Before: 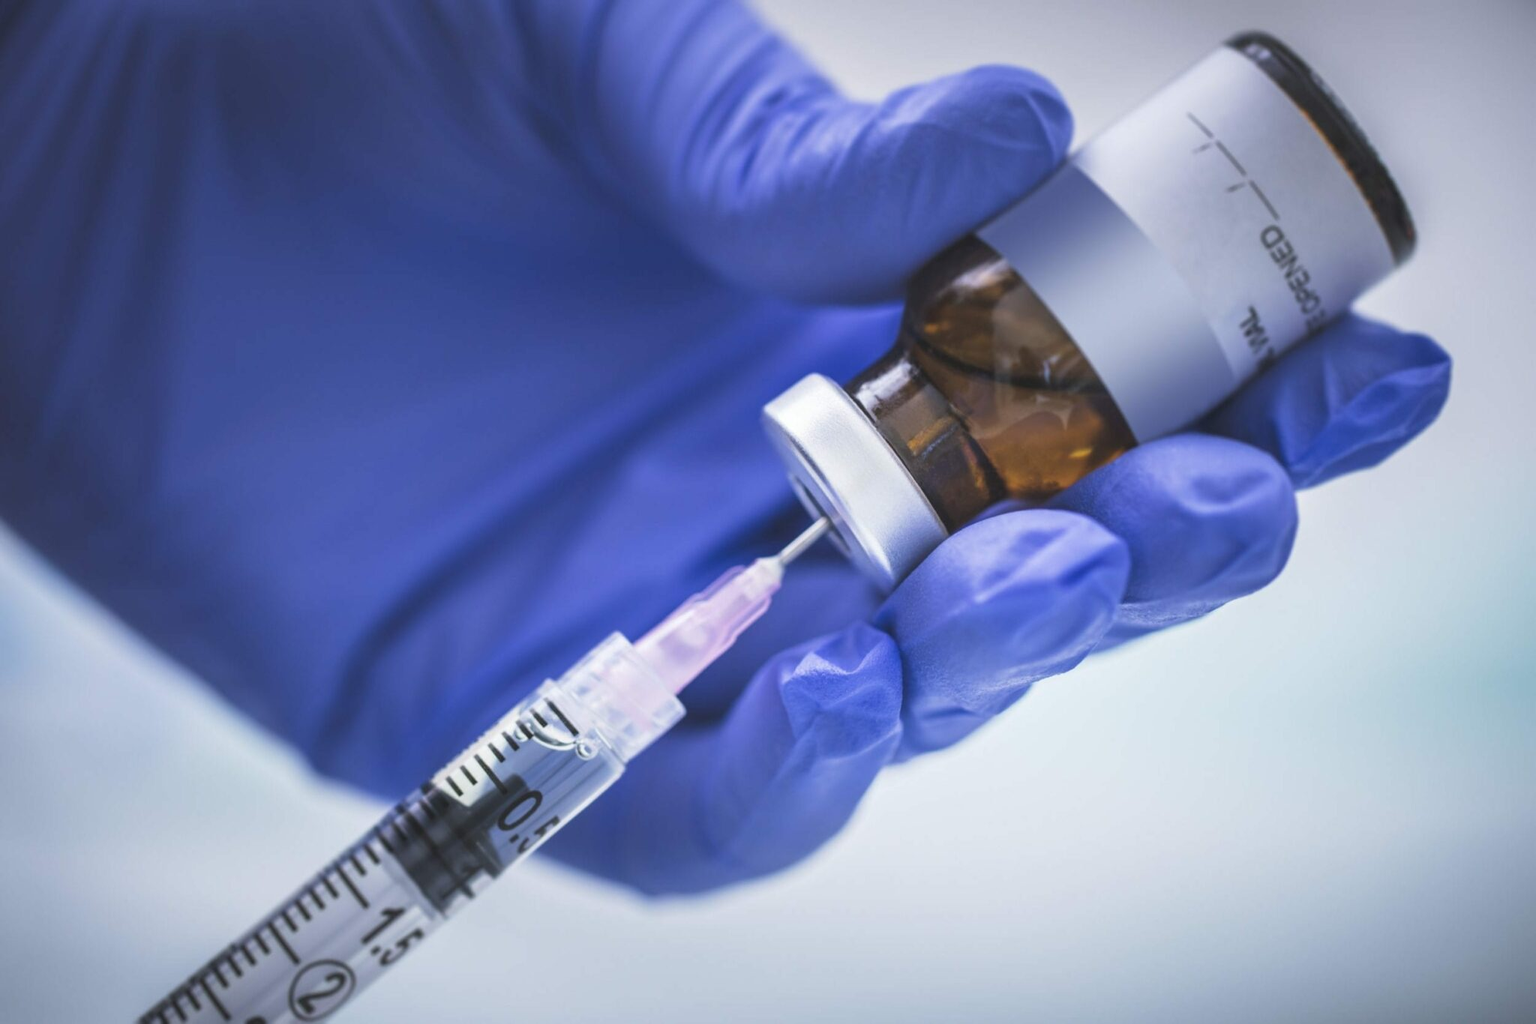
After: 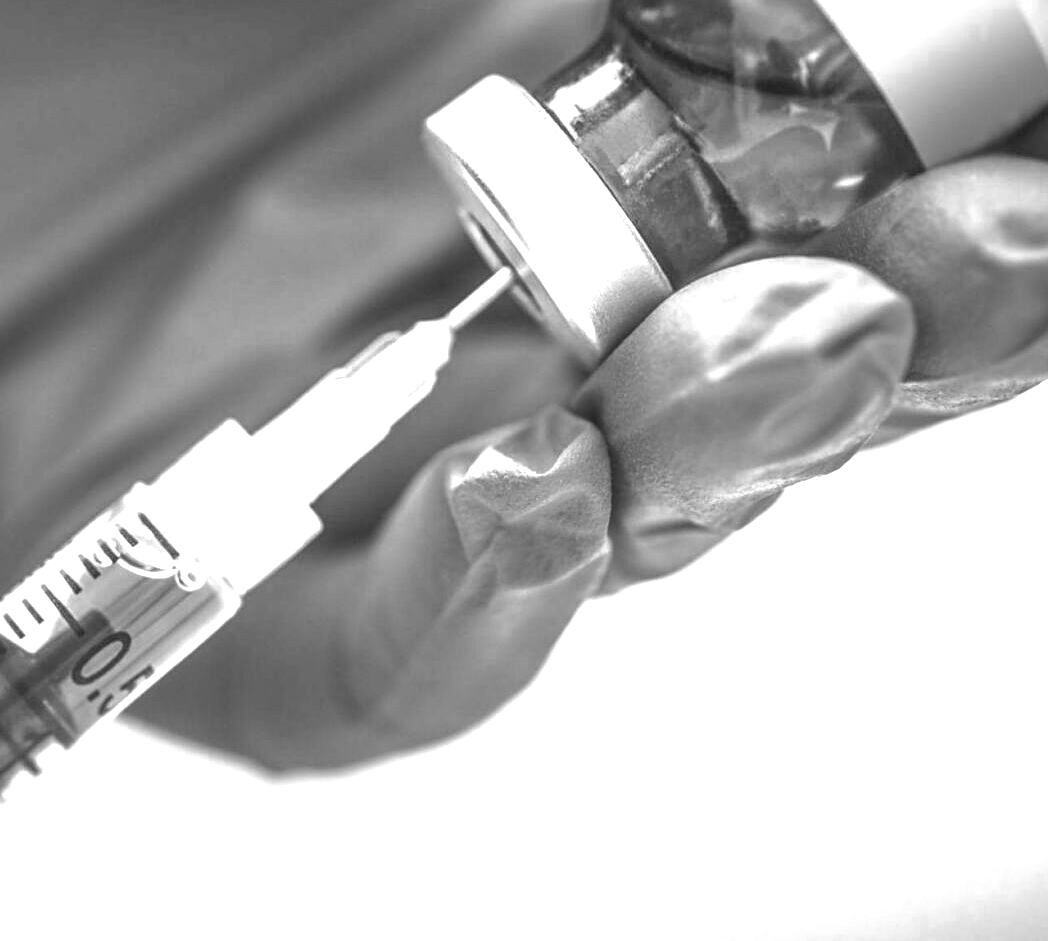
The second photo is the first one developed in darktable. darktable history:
sharpen: amount 0.216
exposure: exposure 1.497 EV, compensate highlight preservation false
crop and rotate: left 28.933%, top 31.048%, right 19.862%
color zones: curves: ch0 [(0.002, 0.593) (0.143, 0.417) (0.285, 0.541) (0.455, 0.289) (0.608, 0.327) (0.727, 0.283) (0.869, 0.571) (1, 0.603)]; ch1 [(0, 0) (0.143, 0) (0.286, 0) (0.429, 0) (0.571, 0) (0.714, 0) (0.857, 0)]
local contrast: detail 160%
